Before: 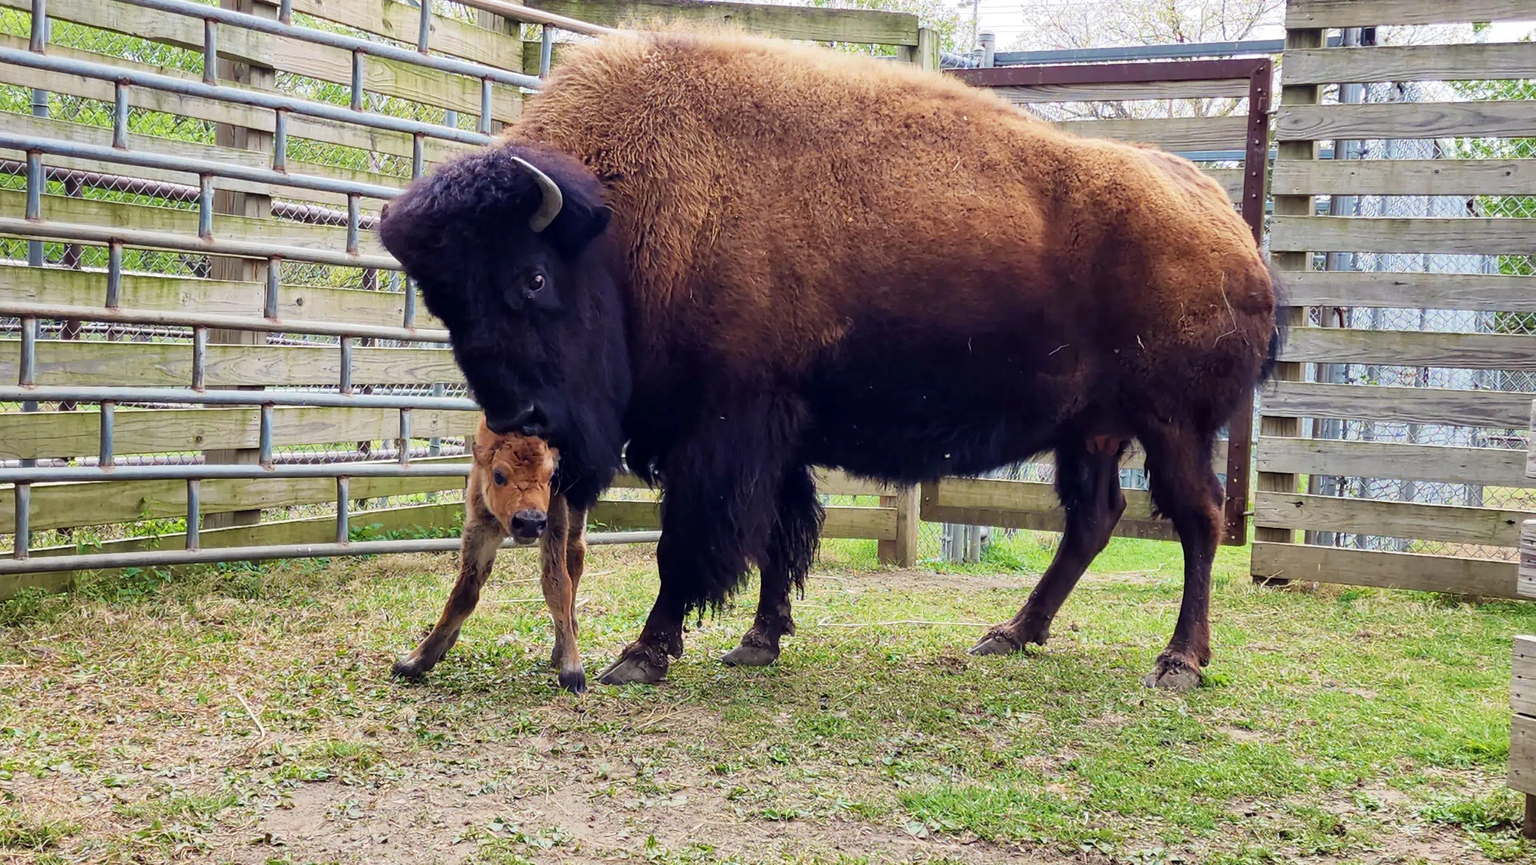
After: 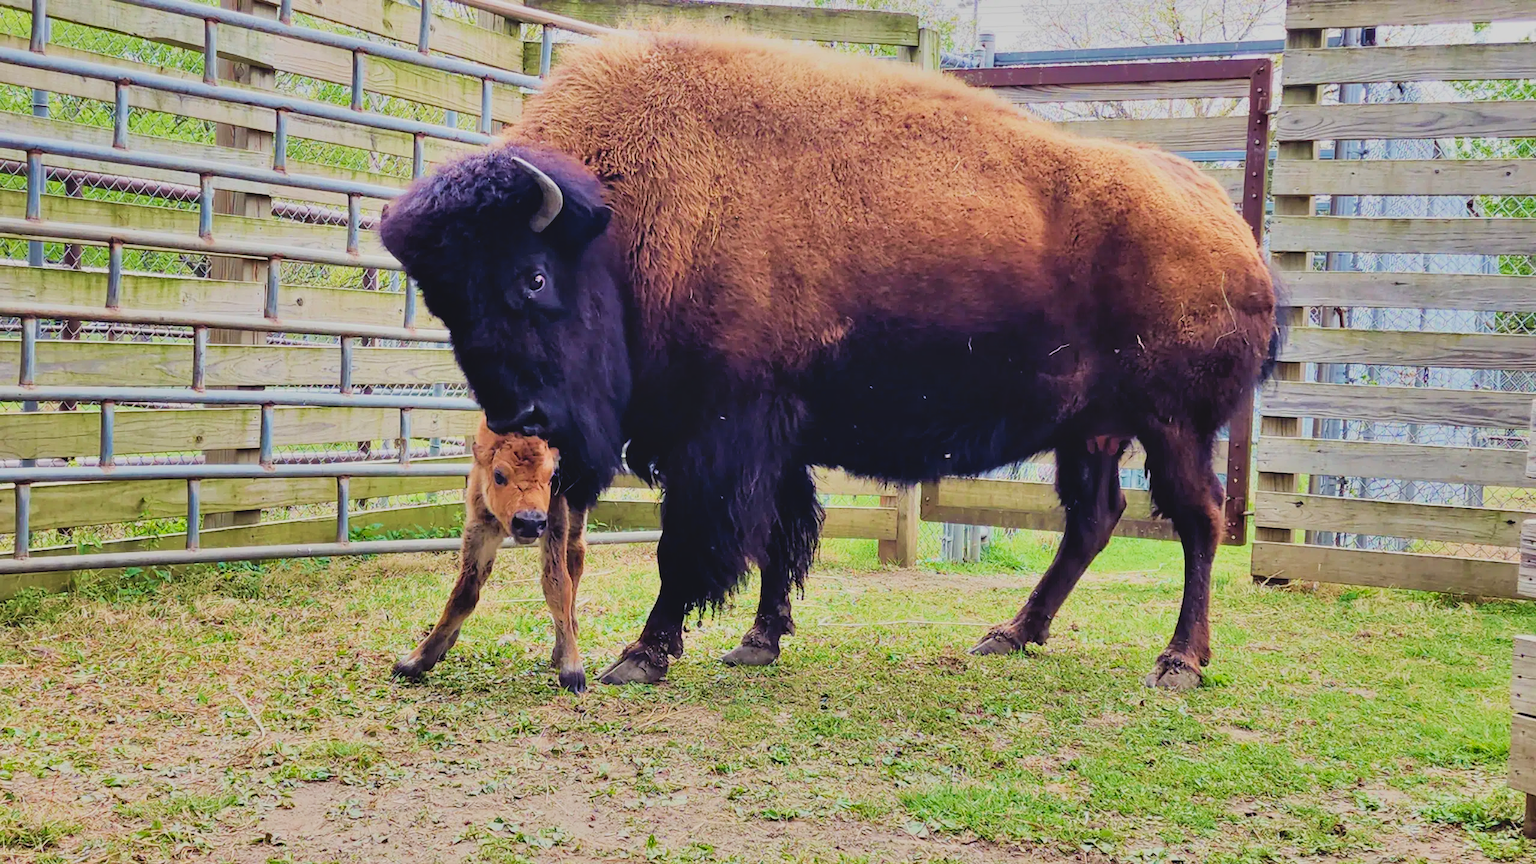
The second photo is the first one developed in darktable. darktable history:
shadows and highlights: shadows 43.71, white point adjustment -1.46, soften with gaussian
filmic rgb: black relative exposure -7.65 EV, white relative exposure 4.56 EV, hardness 3.61, contrast 1.05
velvia: on, module defaults
exposure: exposure 0.493 EV, compensate highlight preservation false
contrast brightness saturation: contrast -0.1, brightness 0.05, saturation 0.08
